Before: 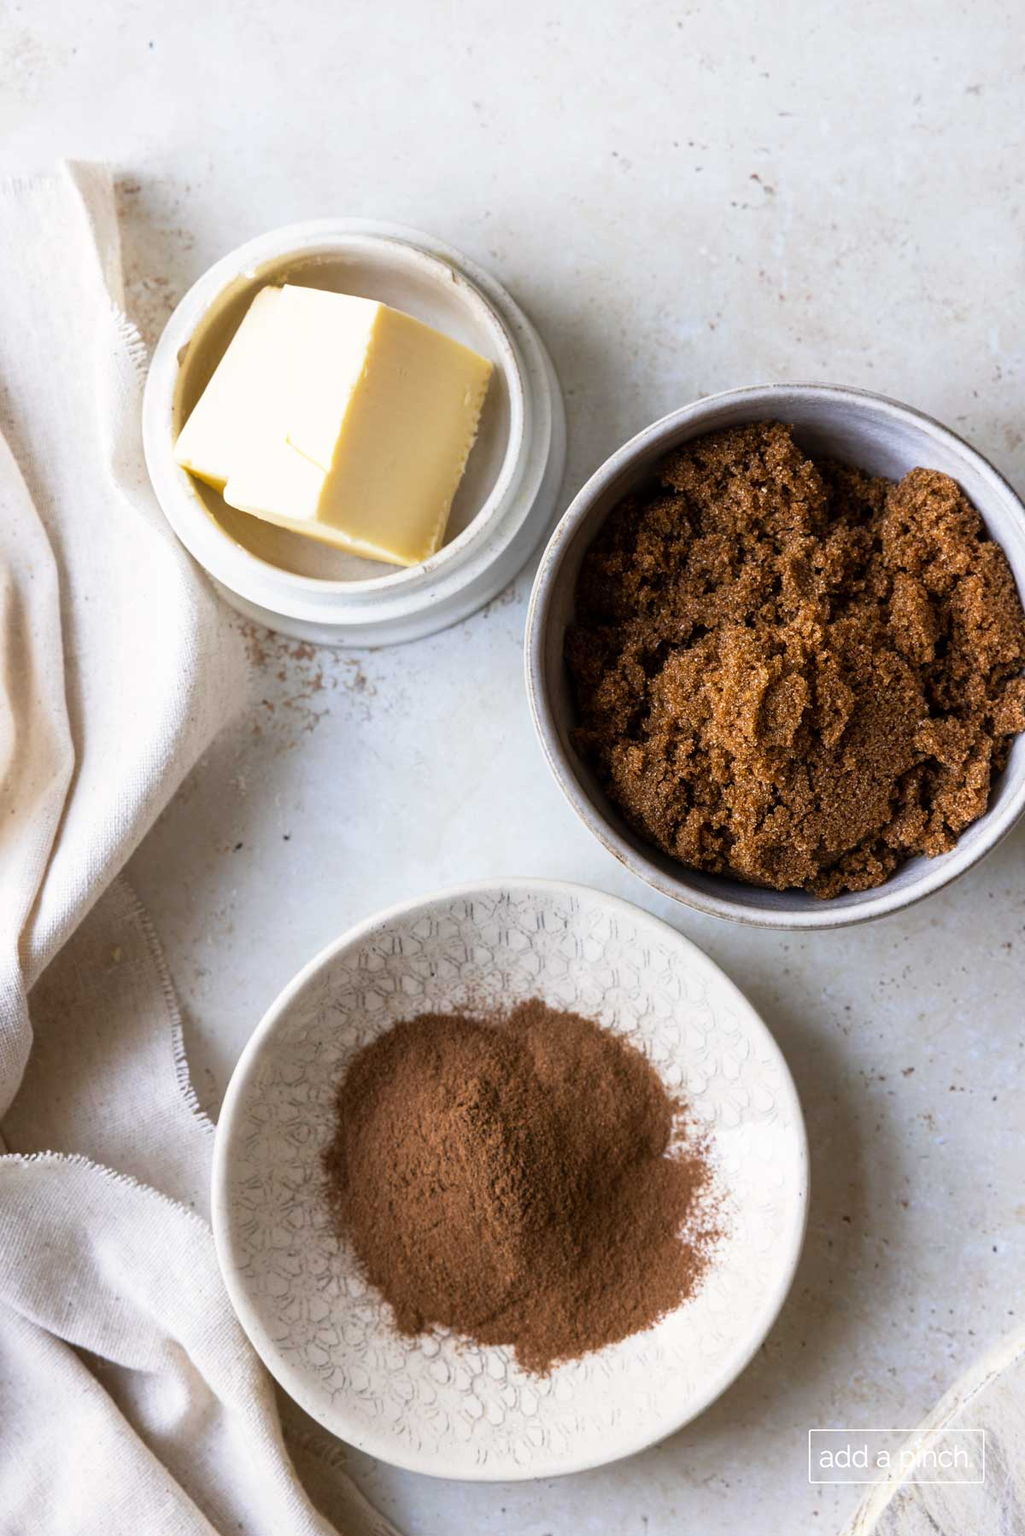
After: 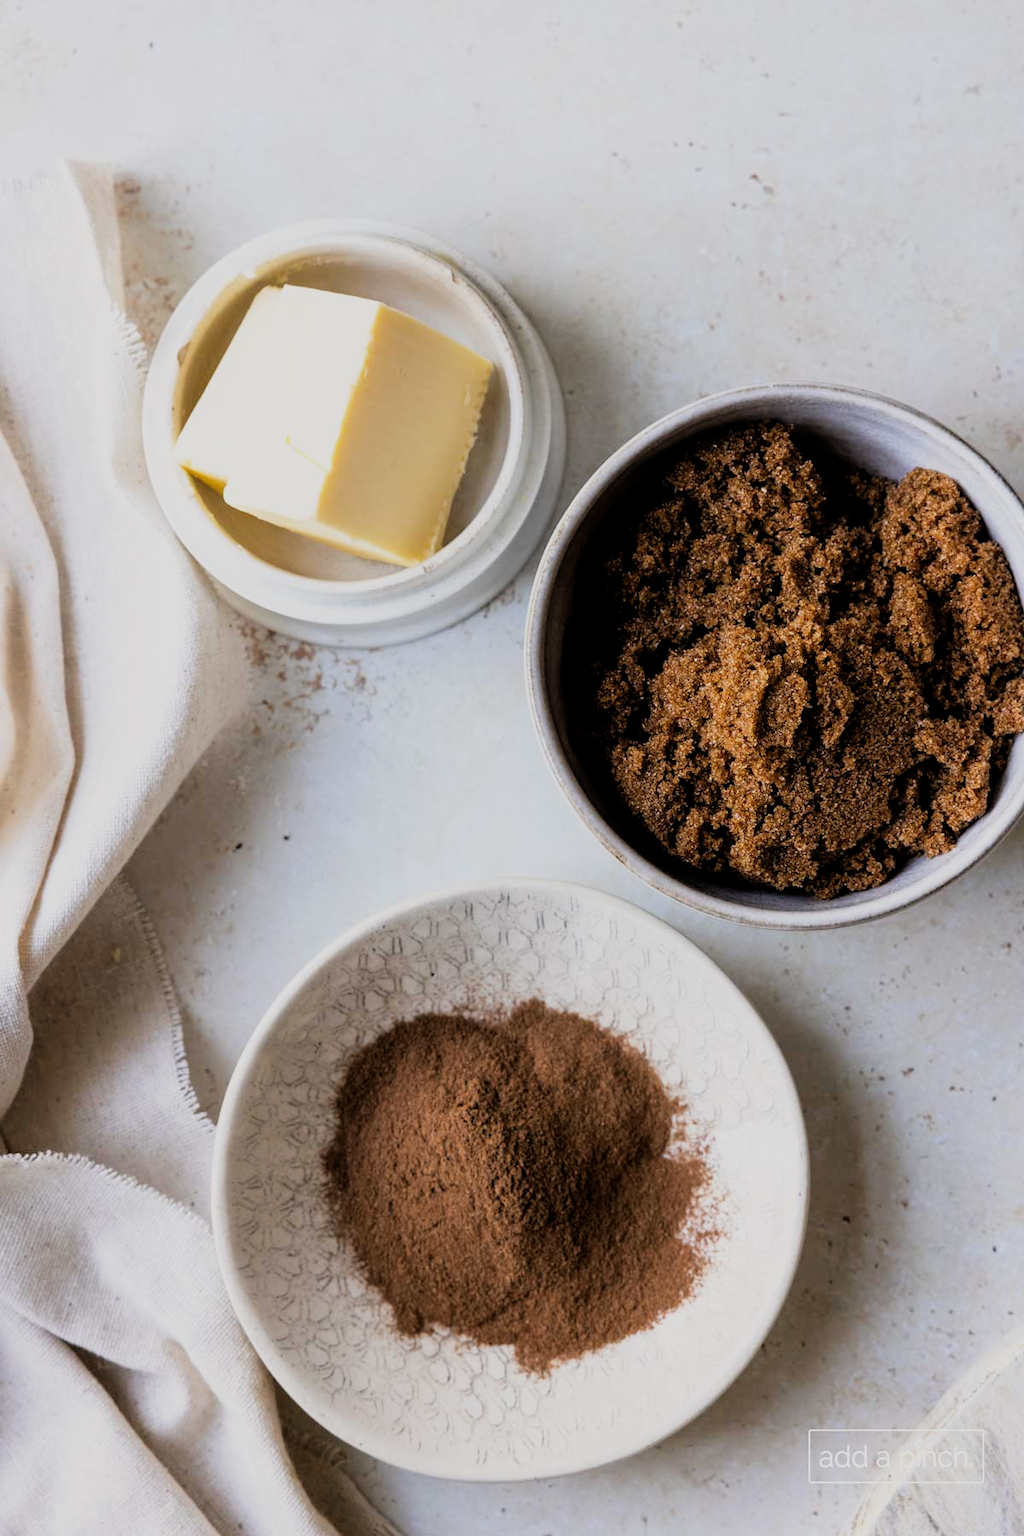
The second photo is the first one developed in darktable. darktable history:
filmic rgb: black relative exposure -5 EV, hardness 2.88, contrast 1.1
shadows and highlights: radius 334.93, shadows 63.48, highlights 6.06, compress 87.7%, highlights color adjustment 39.73%, soften with gaussian
